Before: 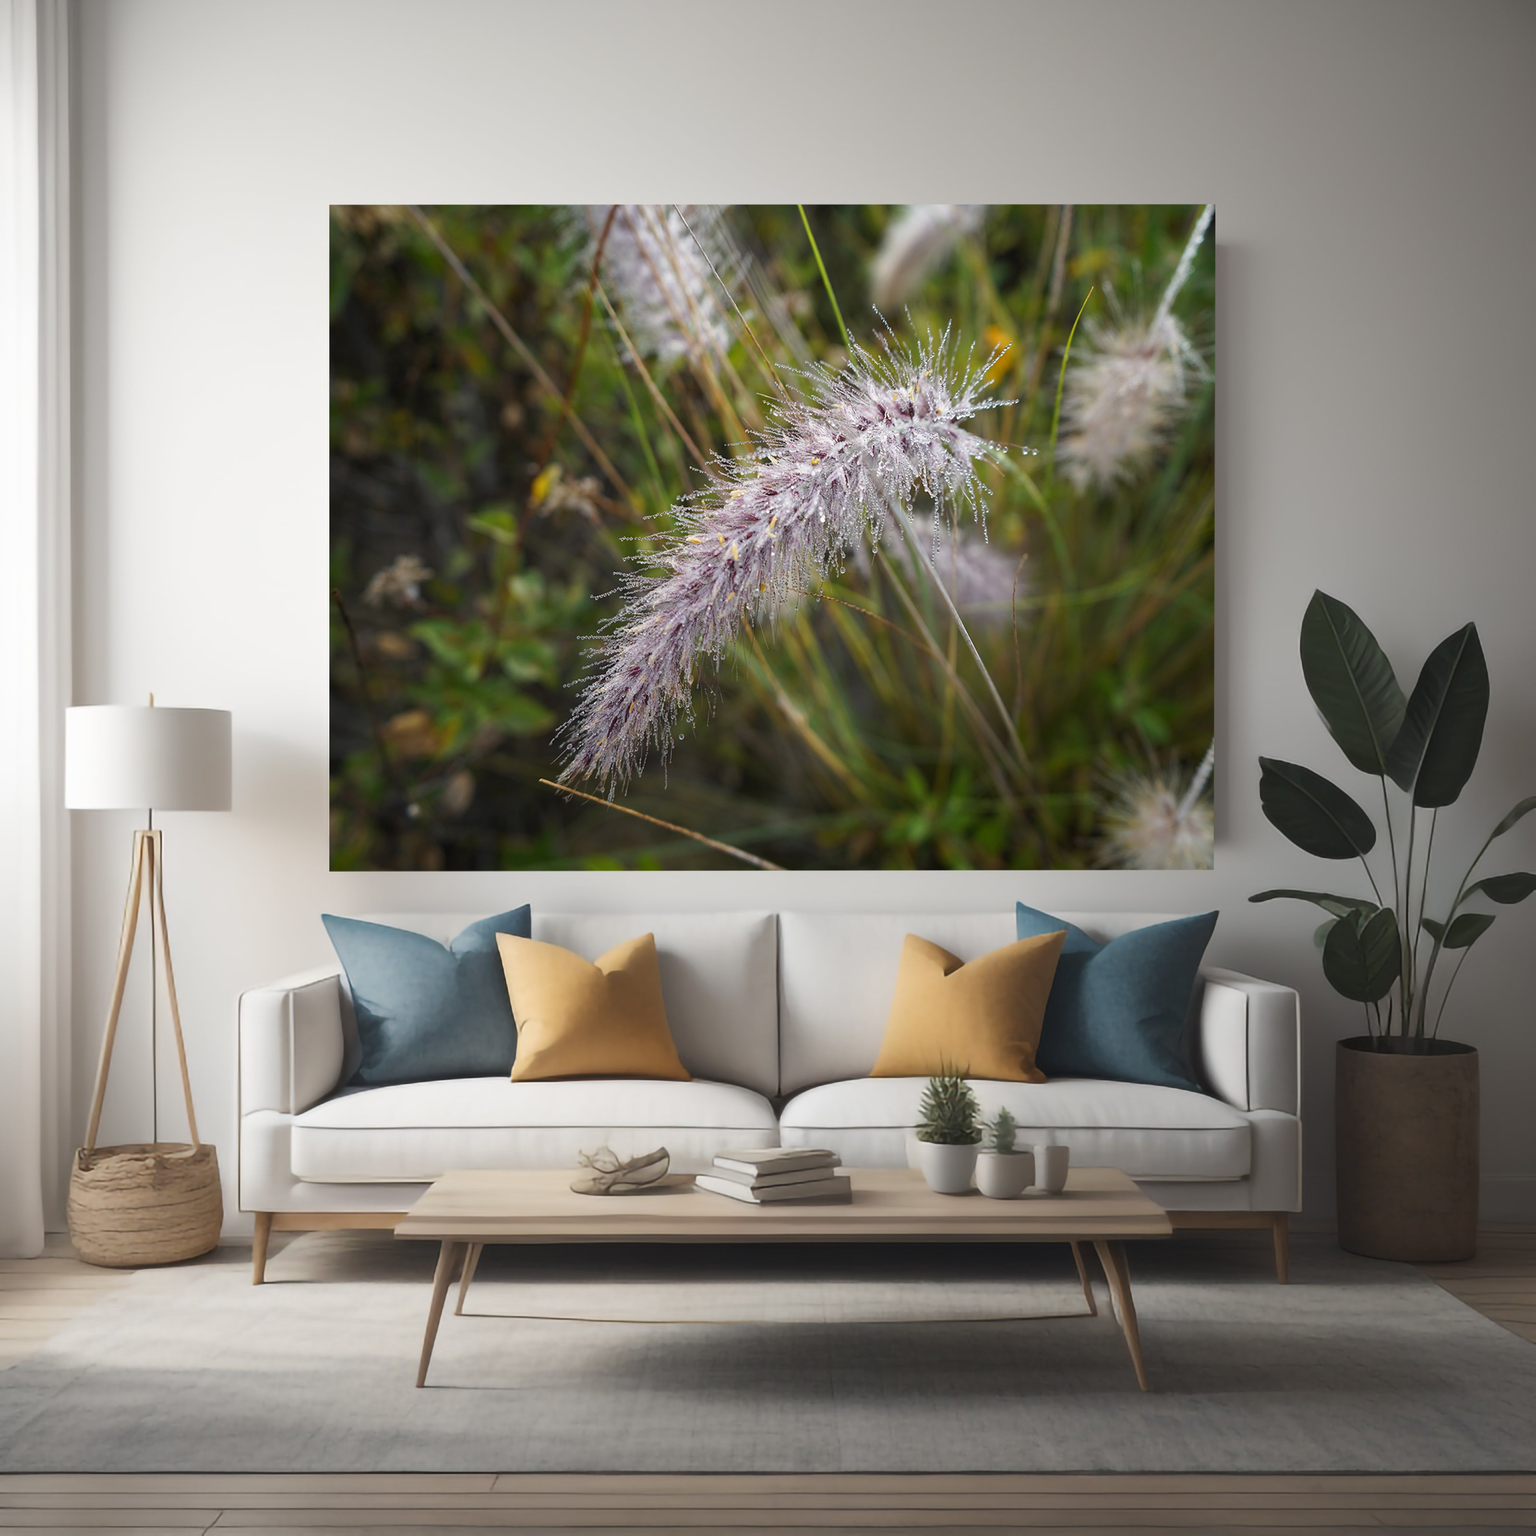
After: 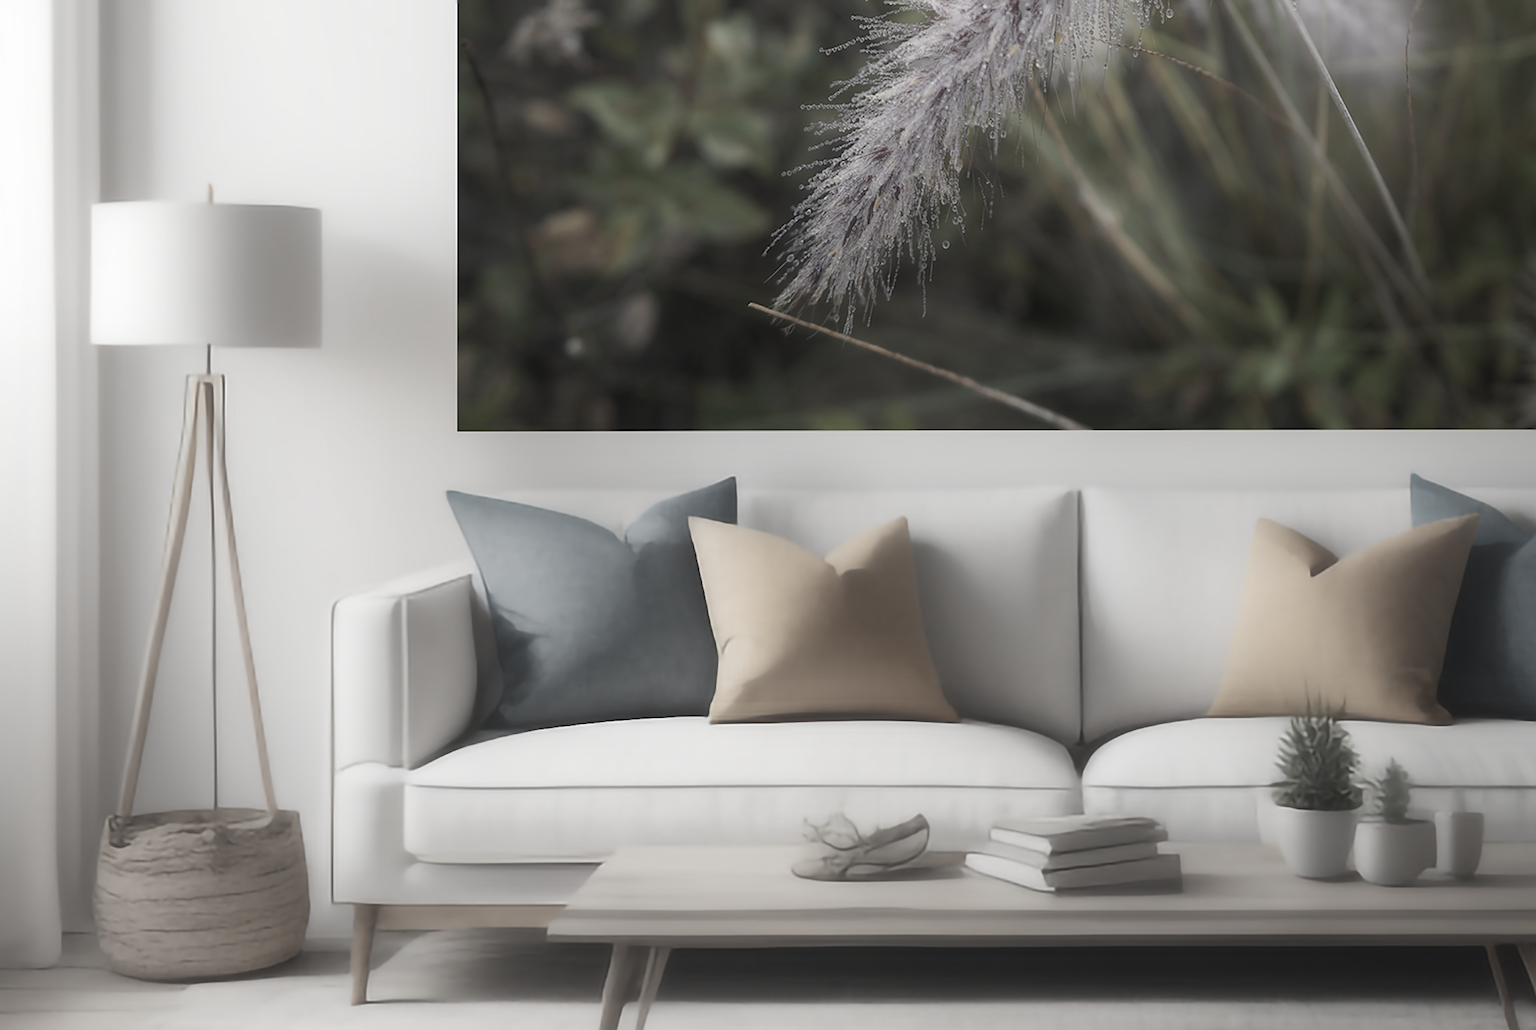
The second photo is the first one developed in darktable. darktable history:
crop: top 36.502%, right 27.937%, bottom 15.146%
local contrast: on, module defaults
contrast equalizer: y [[0.5, 0.542, 0.583, 0.625, 0.667, 0.708], [0.5 ×6], [0.5 ×6], [0, 0.033, 0.067, 0.1, 0.133, 0.167], [0, 0.05, 0.1, 0.15, 0.2, 0.25]], mix -0.983
color correction: highlights b* 0.049, saturation 0.289
sharpen: on, module defaults
